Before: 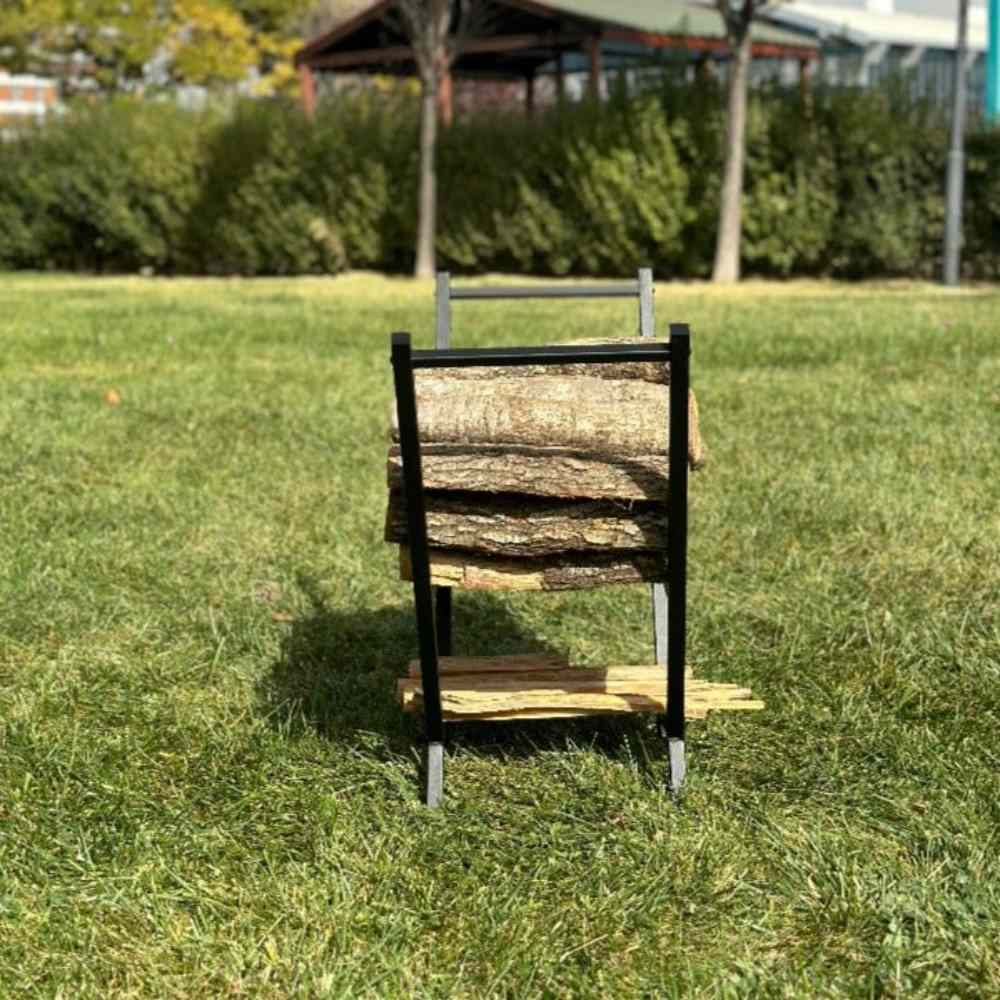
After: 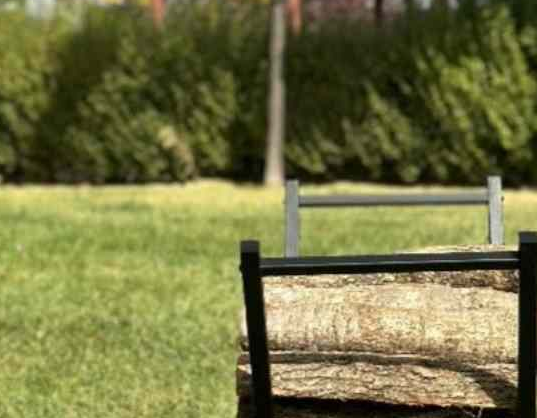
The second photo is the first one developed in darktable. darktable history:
crop: left 15.121%, top 9.285%, right 31.158%, bottom 48.893%
